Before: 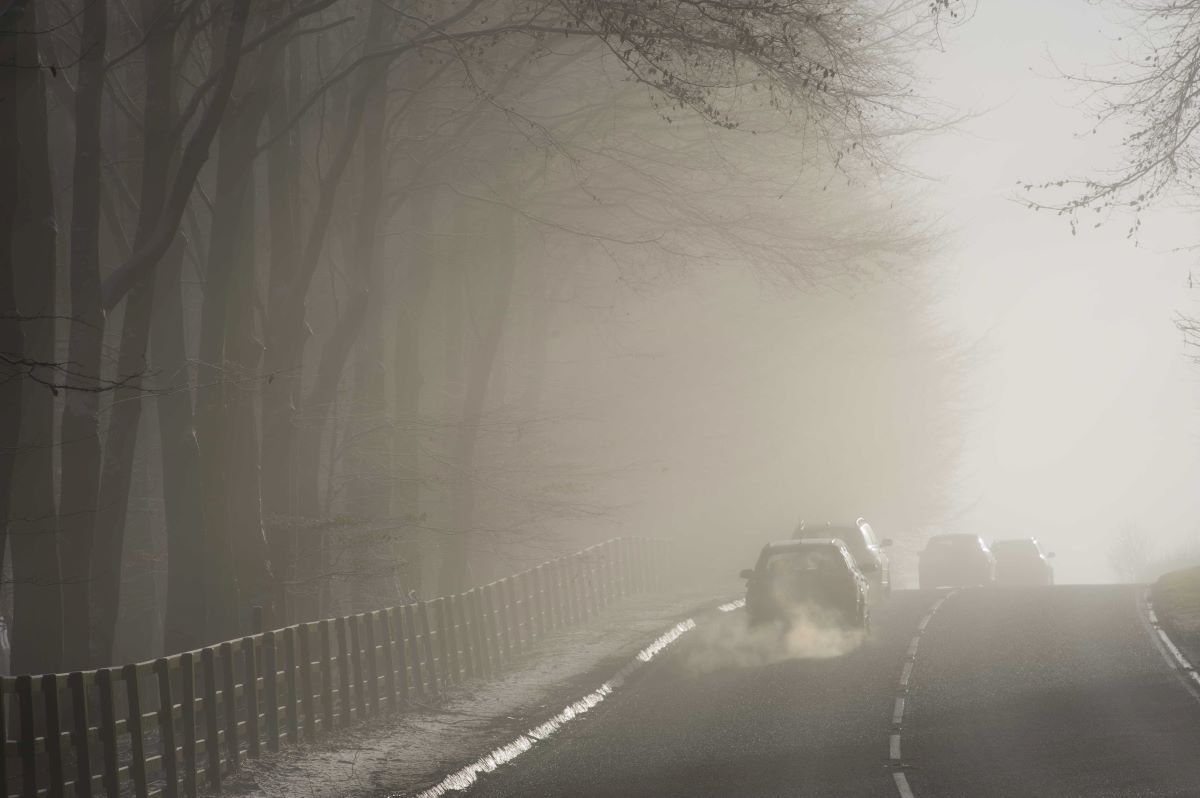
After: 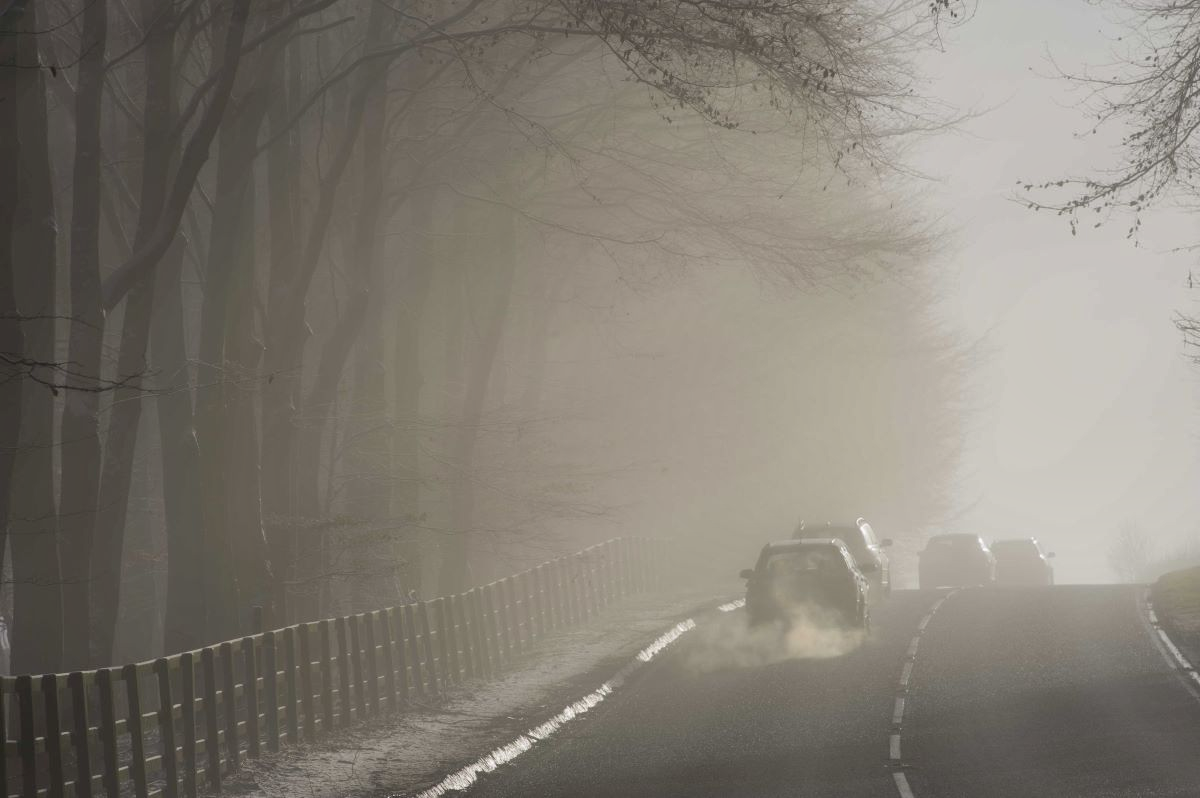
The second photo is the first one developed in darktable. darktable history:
shadows and highlights: shadows 43.82, white point adjustment -1.42, soften with gaussian
